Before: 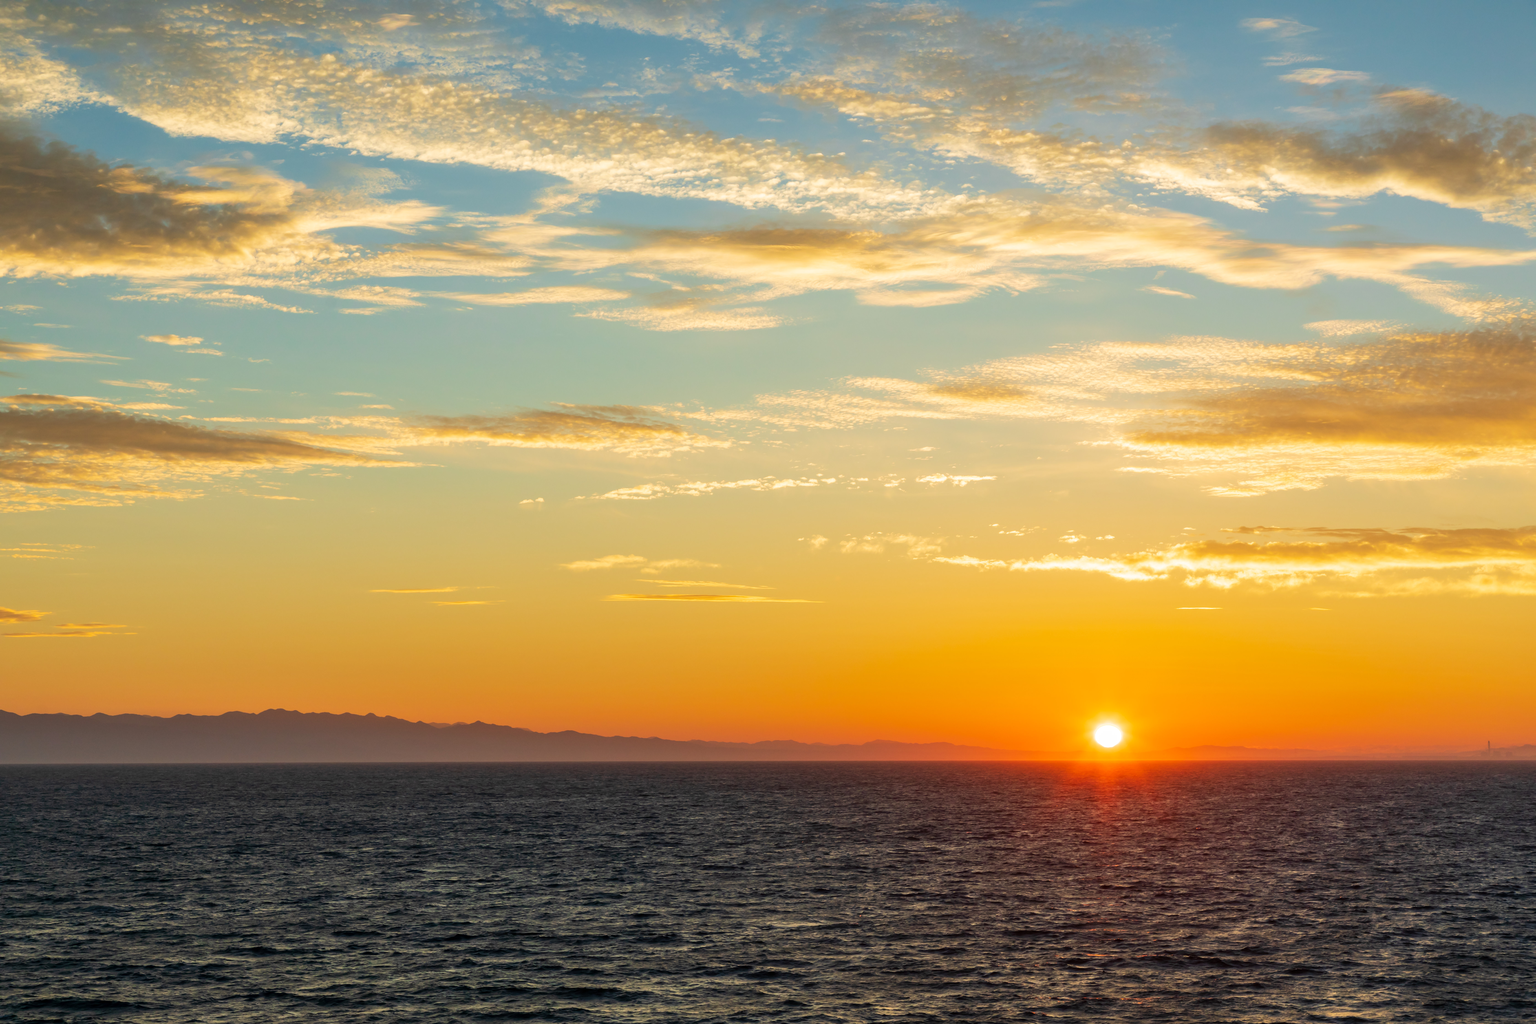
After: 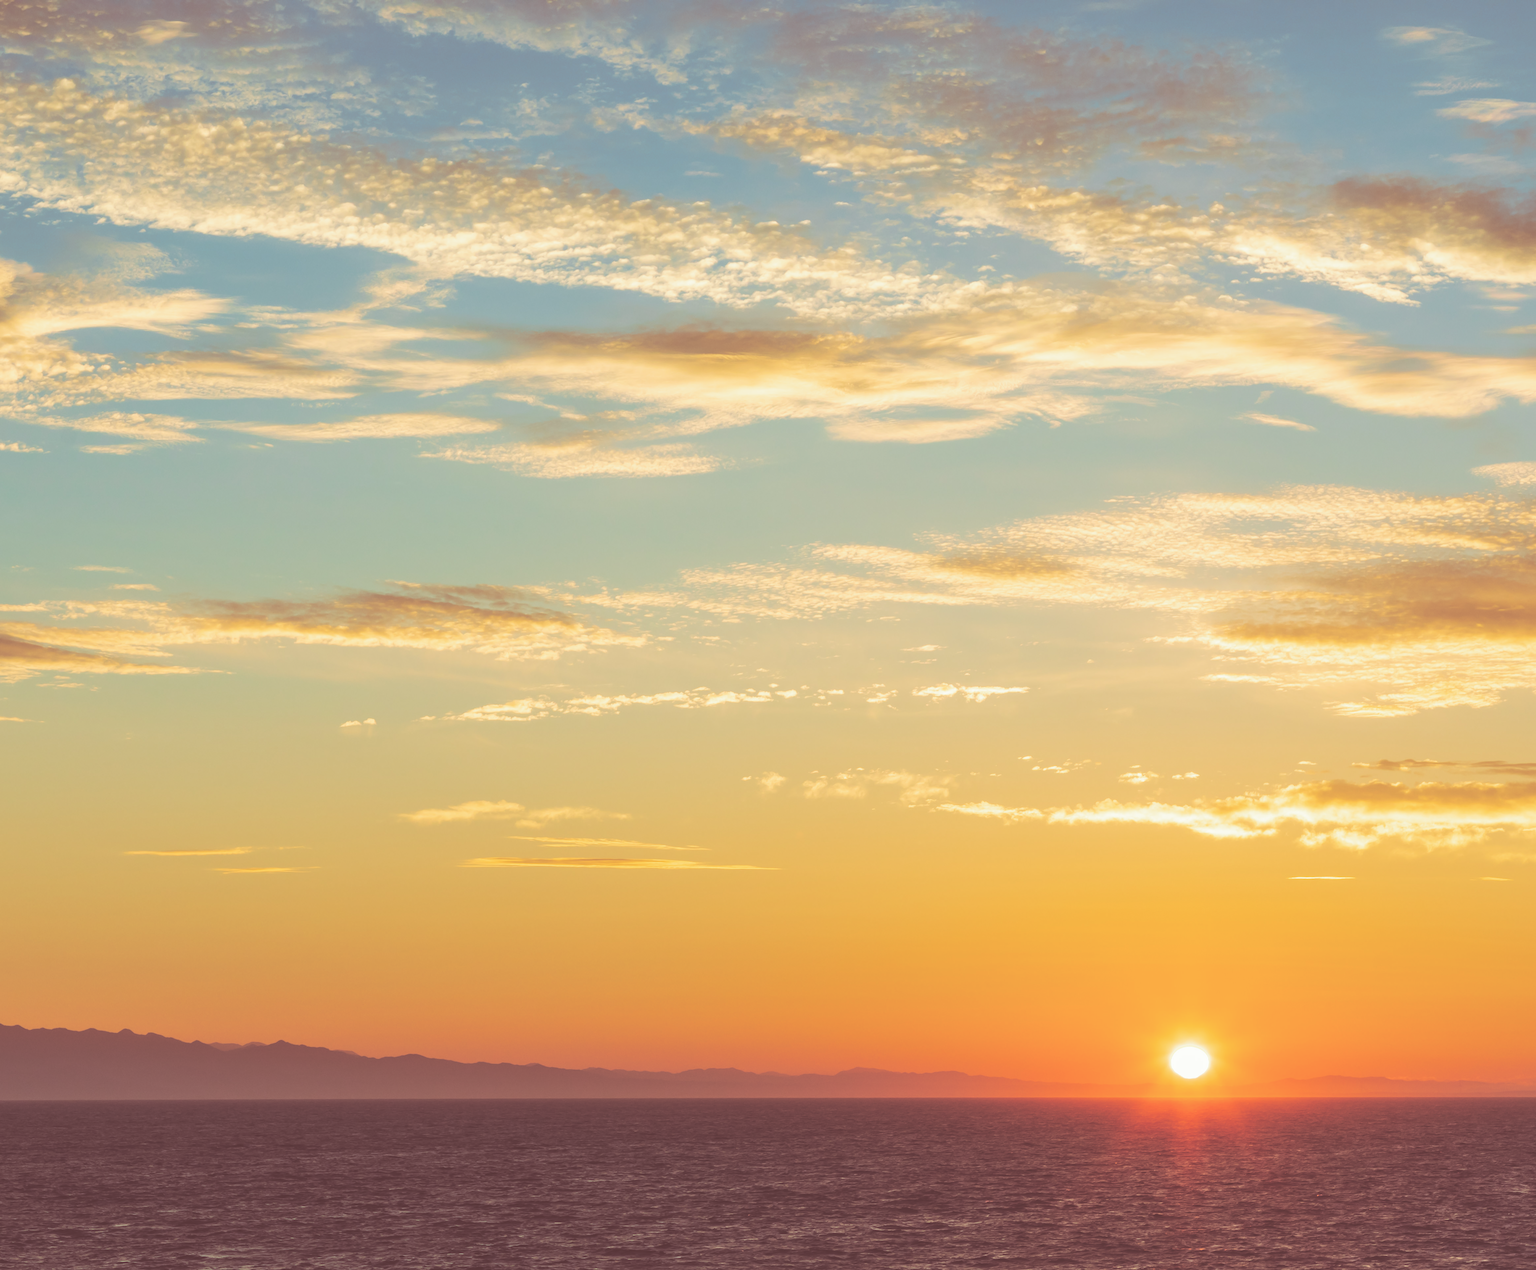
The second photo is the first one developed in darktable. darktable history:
exposure: black level correction -0.062, exposure -0.05 EV, compensate highlight preservation false
crop: left 18.479%, right 12.2%, bottom 13.971%
split-toning: on, module defaults
